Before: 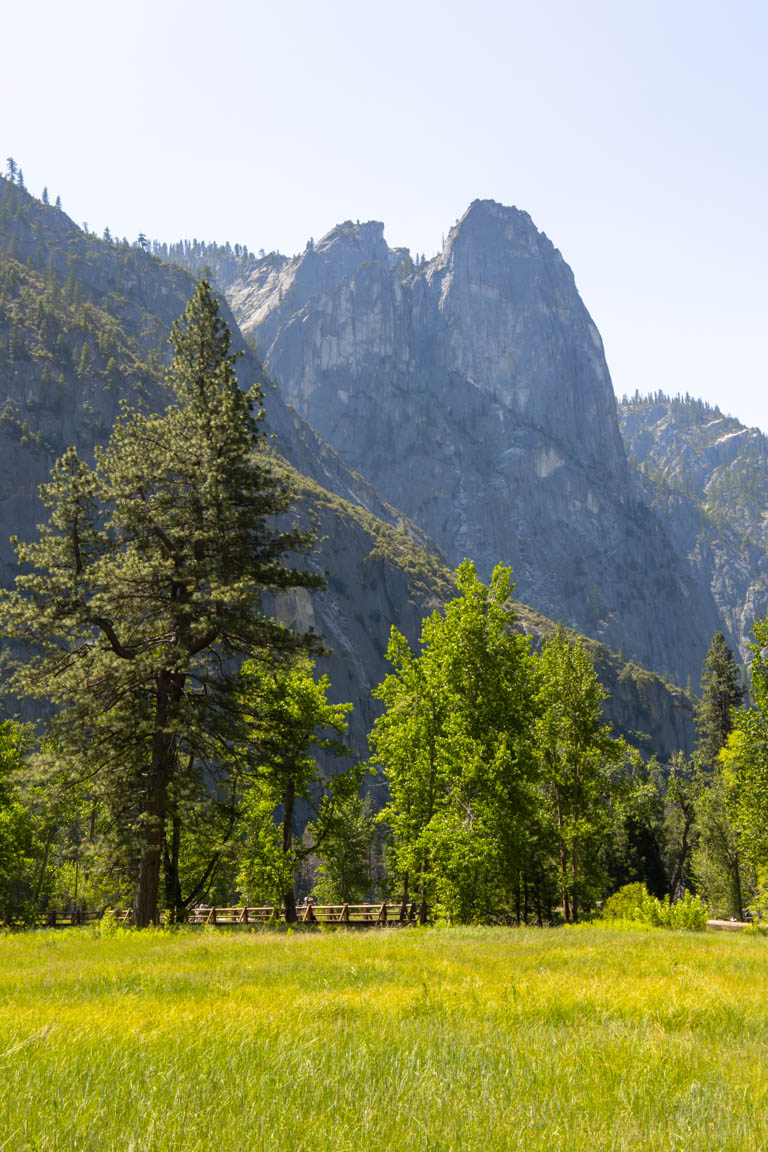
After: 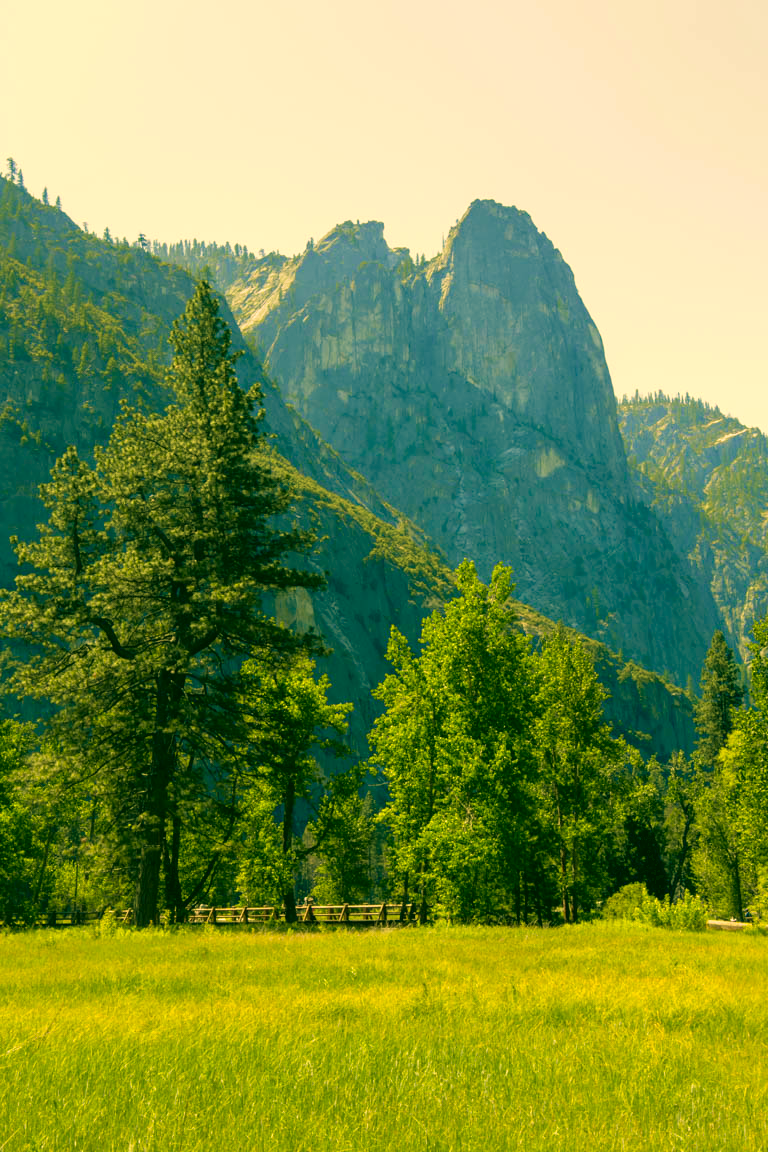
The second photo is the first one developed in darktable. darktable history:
velvia: strength 67.25%, mid-tones bias 0.972
exposure: compensate highlight preservation false
color correction: highlights a* 5.63, highlights b* 33.4, shadows a* -25.52, shadows b* 3.78
